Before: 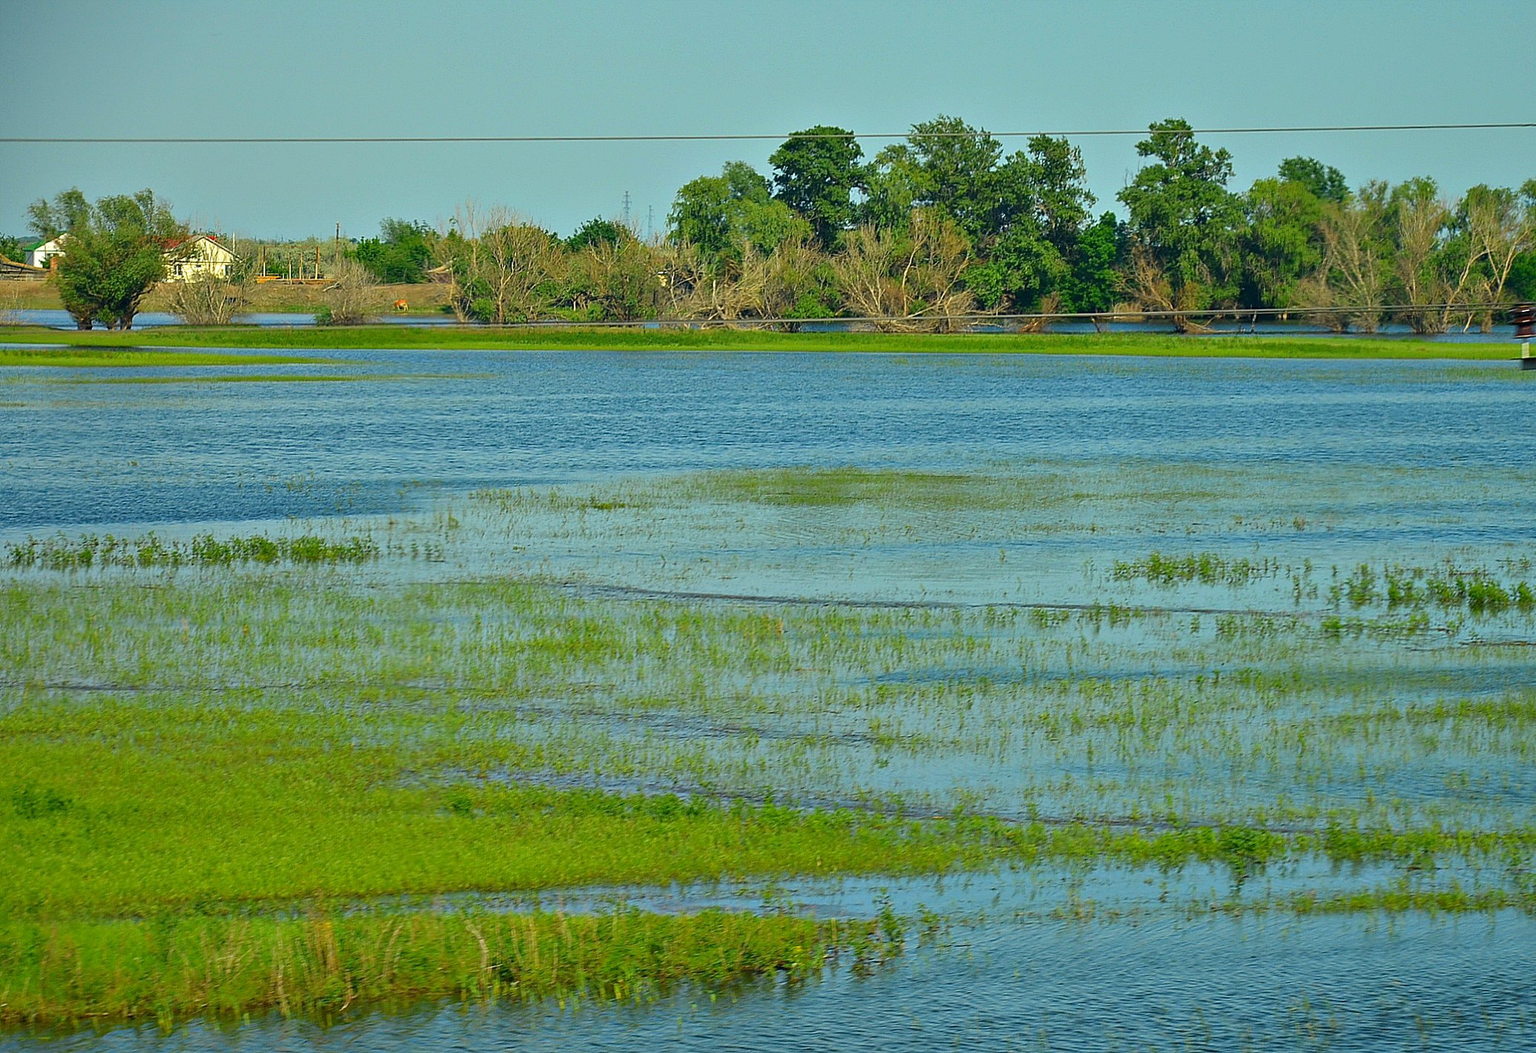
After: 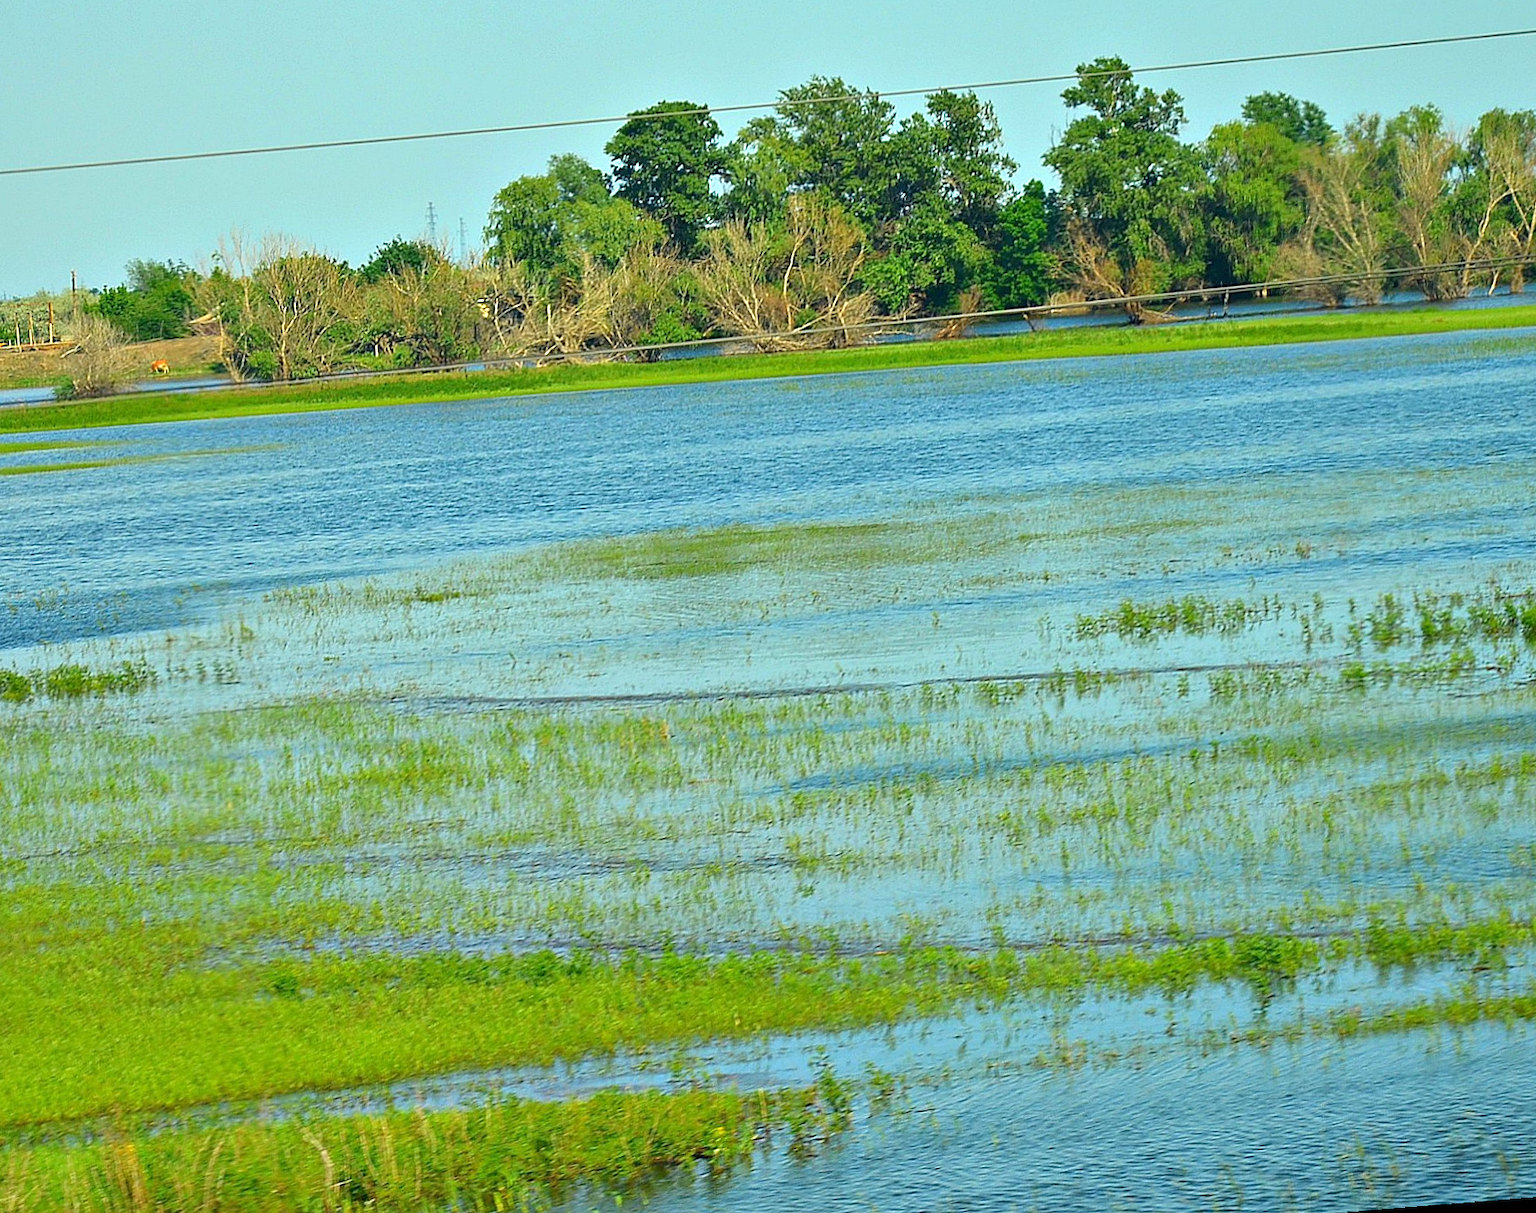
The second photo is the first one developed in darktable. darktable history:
exposure: exposure 0.6 EV, compensate highlight preservation false
rotate and perspective: rotation -4.57°, crop left 0.054, crop right 0.944, crop top 0.087, crop bottom 0.914
crop and rotate: left 14.584%
